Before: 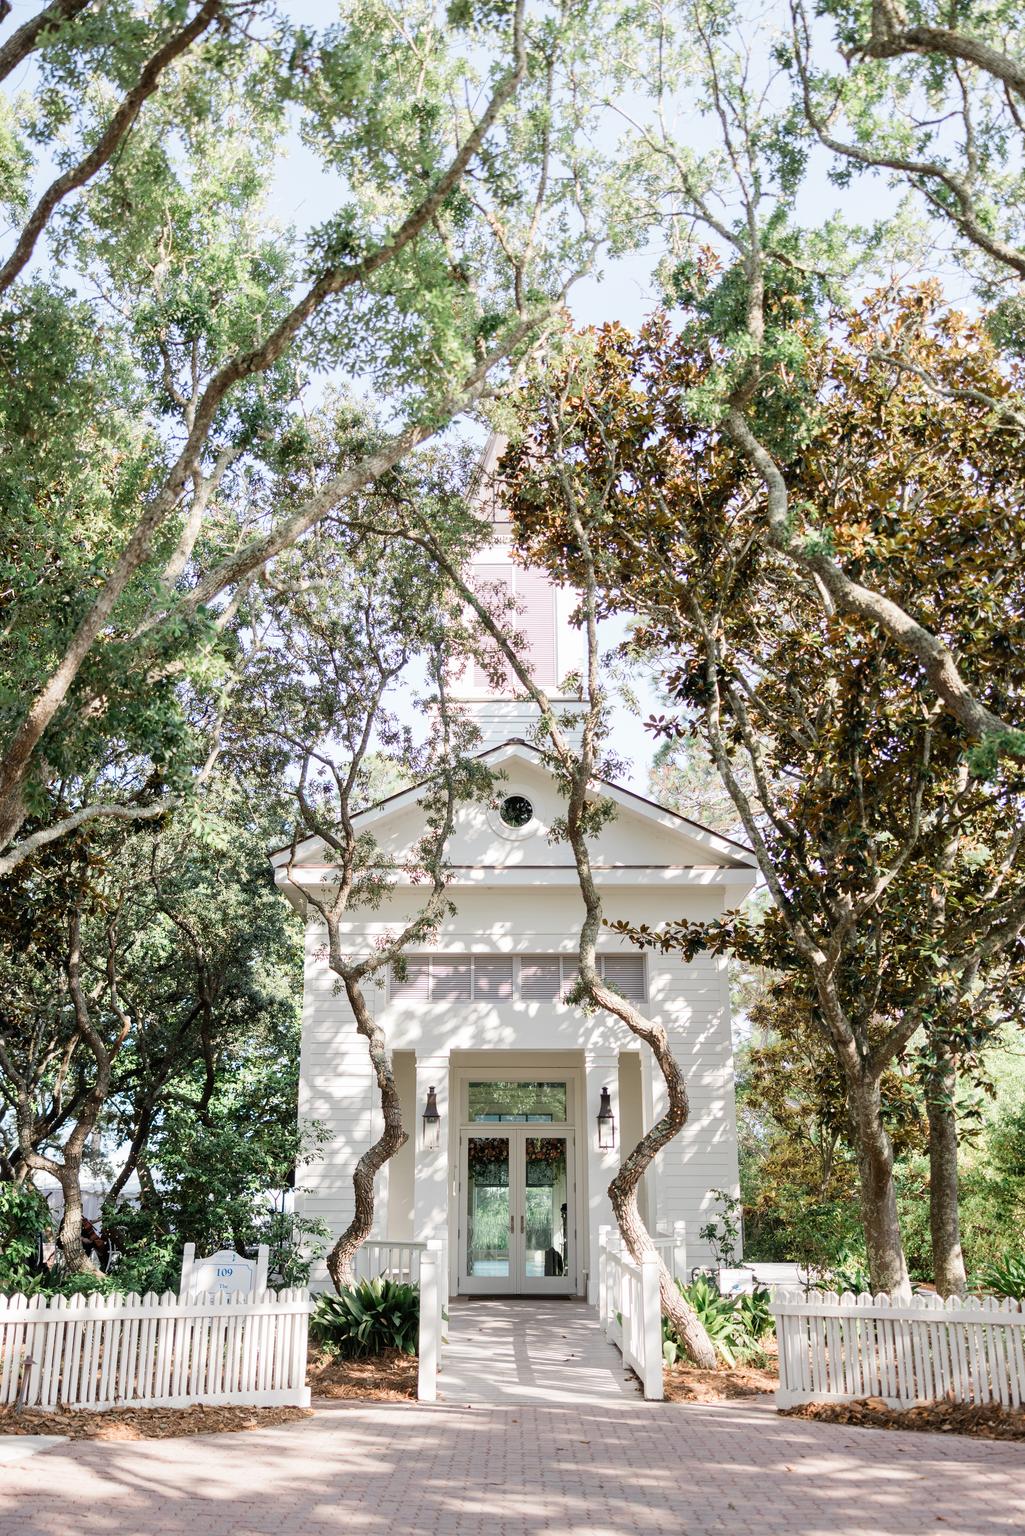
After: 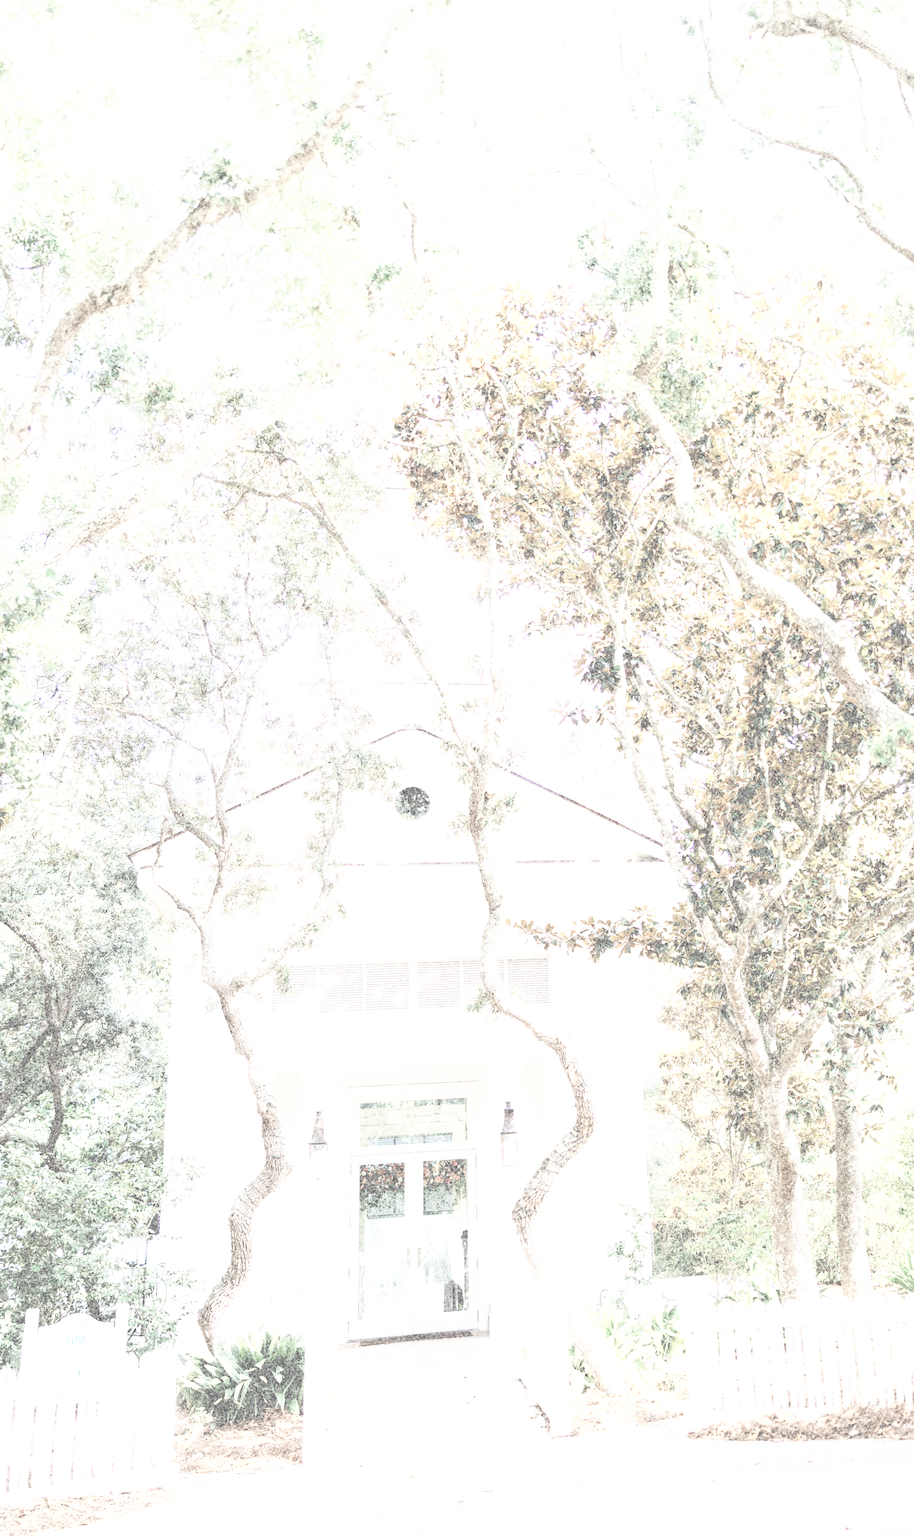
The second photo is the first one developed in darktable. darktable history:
crop: left 17.582%, bottom 0.031%
base curve: curves: ch0 [(0, 0.015) (0.085, 0.116) (0.134, 0.298) (0.19, 0.545) (0.296, 0.764) (0.599, 0.982) (1, 1)], preserve colors none
exposure: black level correction -0.087, compensate highlight preservation false
white balance: red 0.983, blue 1.036
rotate and perspective: rotation -0.013°, lens shift (vertical) -0.027, lens shift (horizontal) 0.178, crop left 0.016, crop right 0.989, crop top 0.082, crop bottom 0.918
grain: coarseness 30.02 ISO, strength 100%
rgb curve: curves: ch0 [(0, 0) (0.21, 0.15) (0.24, 0.21) (0.5, 0.75) (0.75, 0.96) (0.89, 0.99) (1, 1)]; ch1 [(0, 0.02) (0.21, 0.13) (0.25, 0.2) (0.5, 0.67) (0.75, 0.9) (0.89, 0.97) (1, 1)]; ch2 [(0, 0.02) (0.21, 0.13) (0.25, 0.2) (0.5, 0.67) (0.75, 0.9) (0.89, 0.97) (1, 1)], compensate middle gray true
